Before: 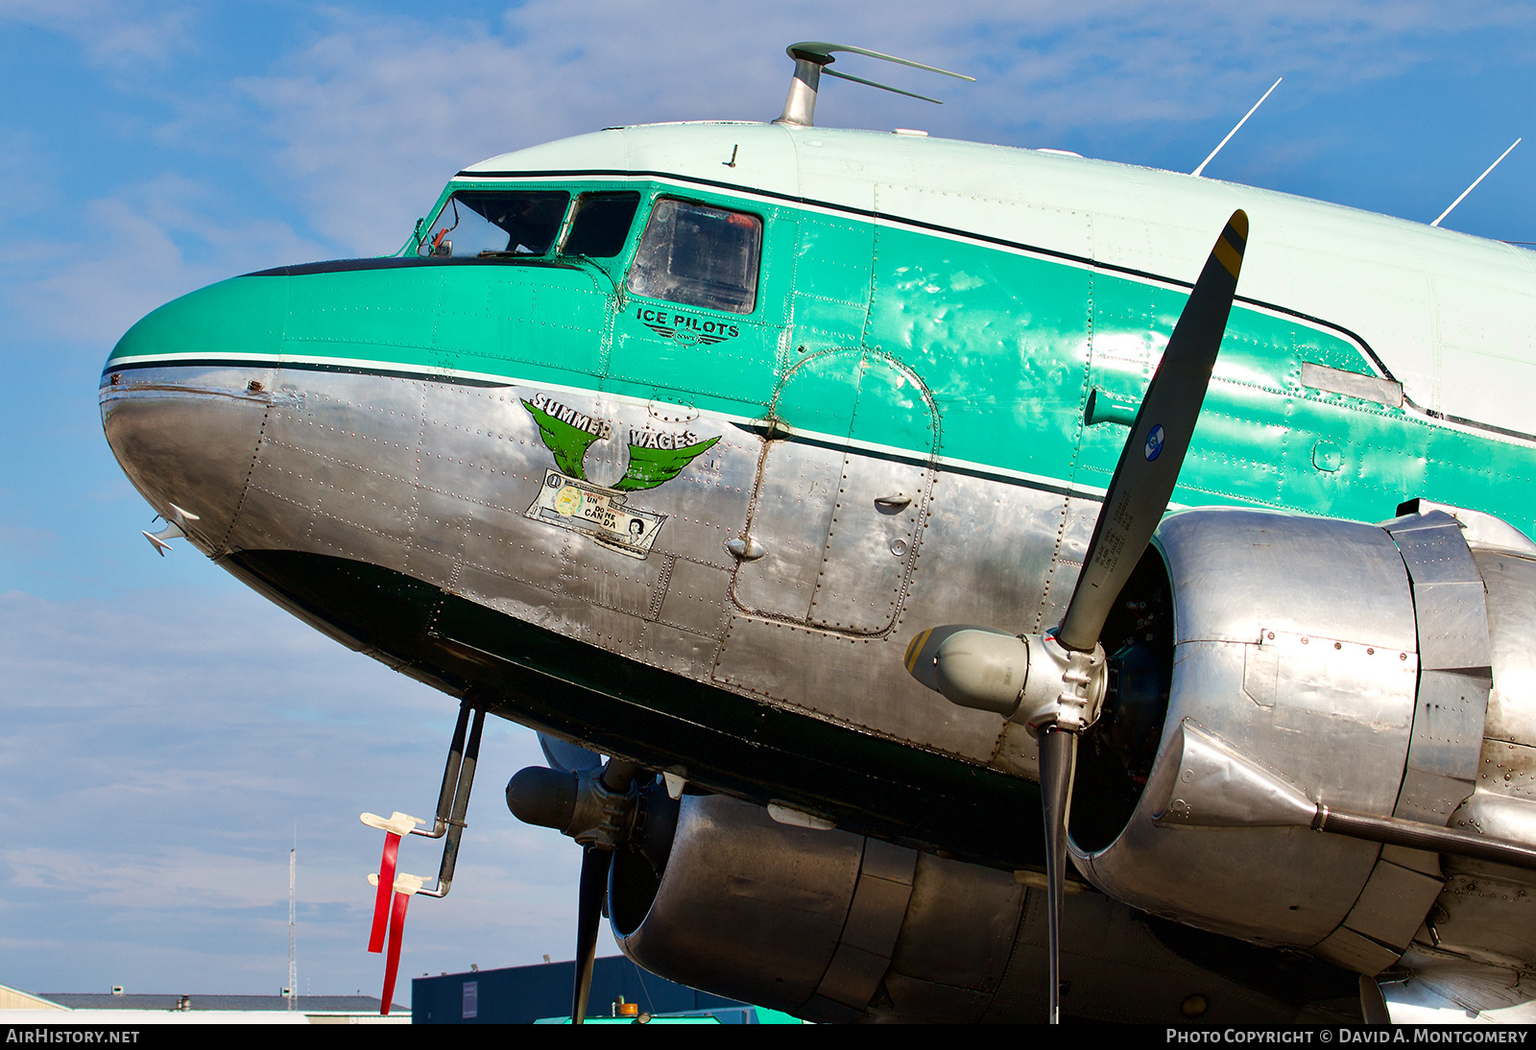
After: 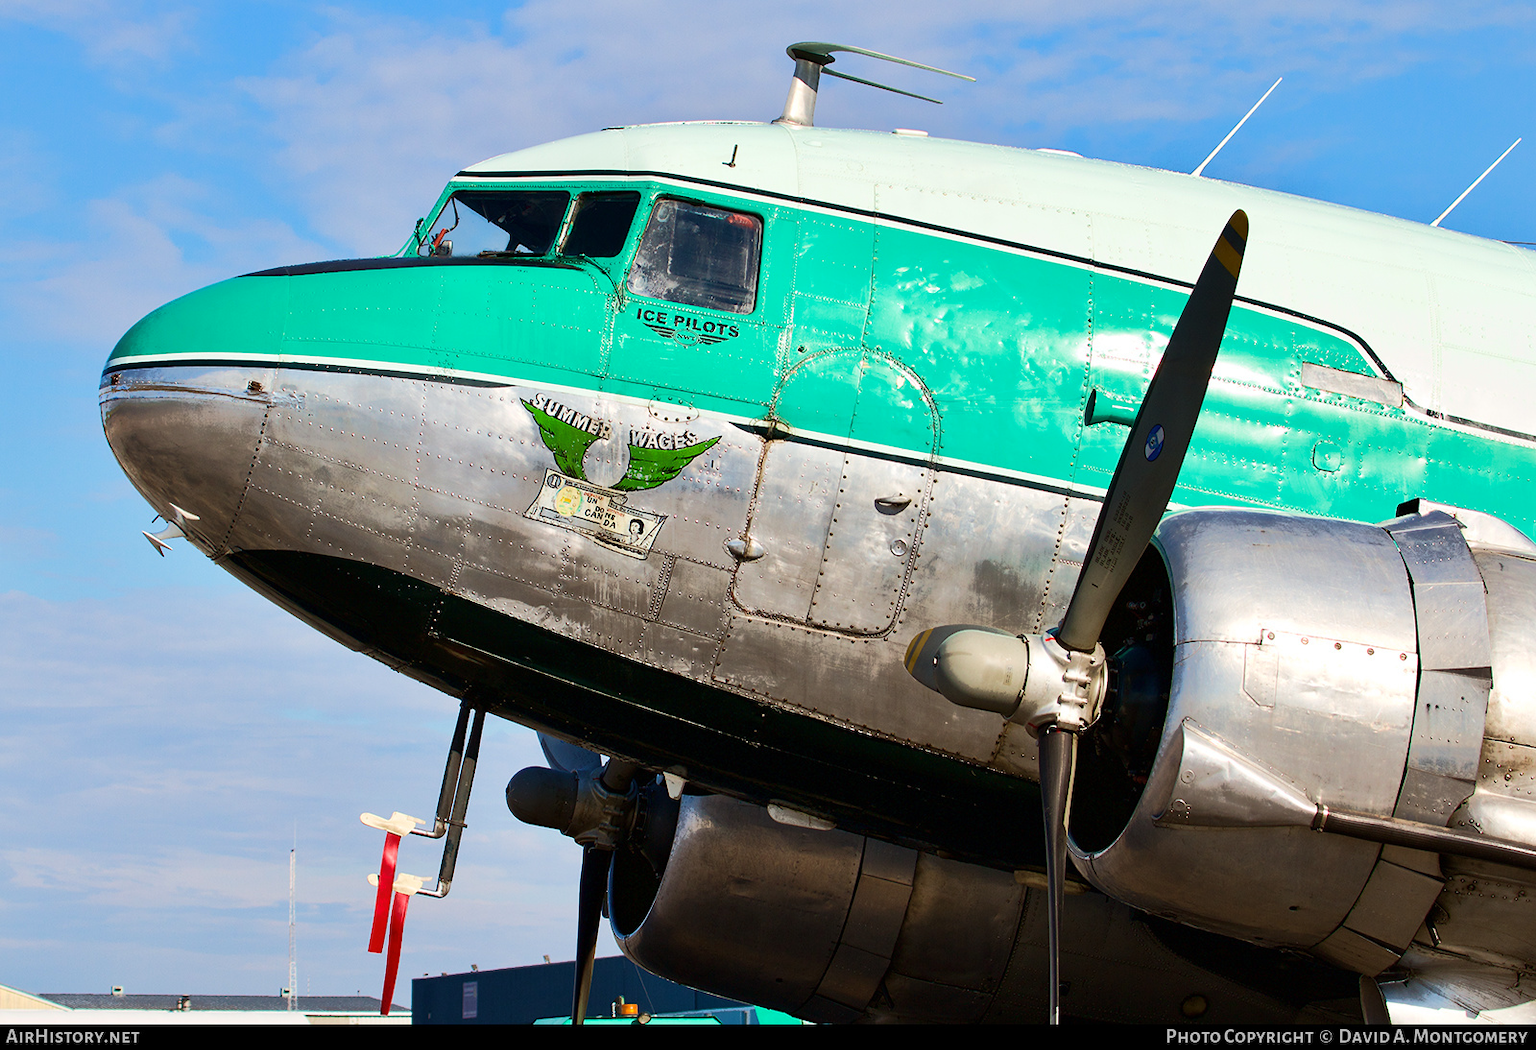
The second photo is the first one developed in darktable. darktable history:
tone curve: curves: ch0 [(0, 0) (0.003, 0.003) (0.011, 0.011) (0.025, 0.024) (0.044, 0.043) (0.069, 0.067) (0.1, 0.096) (0.136, 0.131) (0.177, 0.171) (0.224, 0.217) (0.277, 0.267) (0.335, 0.324) (0.399, 0.385) (0.468, 0.452) (0.543, 0.632) (0.623, 0.697) (0.709, 0.766) (0.801, 0.839) (0.898, 0.917) (1, 1)], color space Lab, linked channels, preserve colors none
